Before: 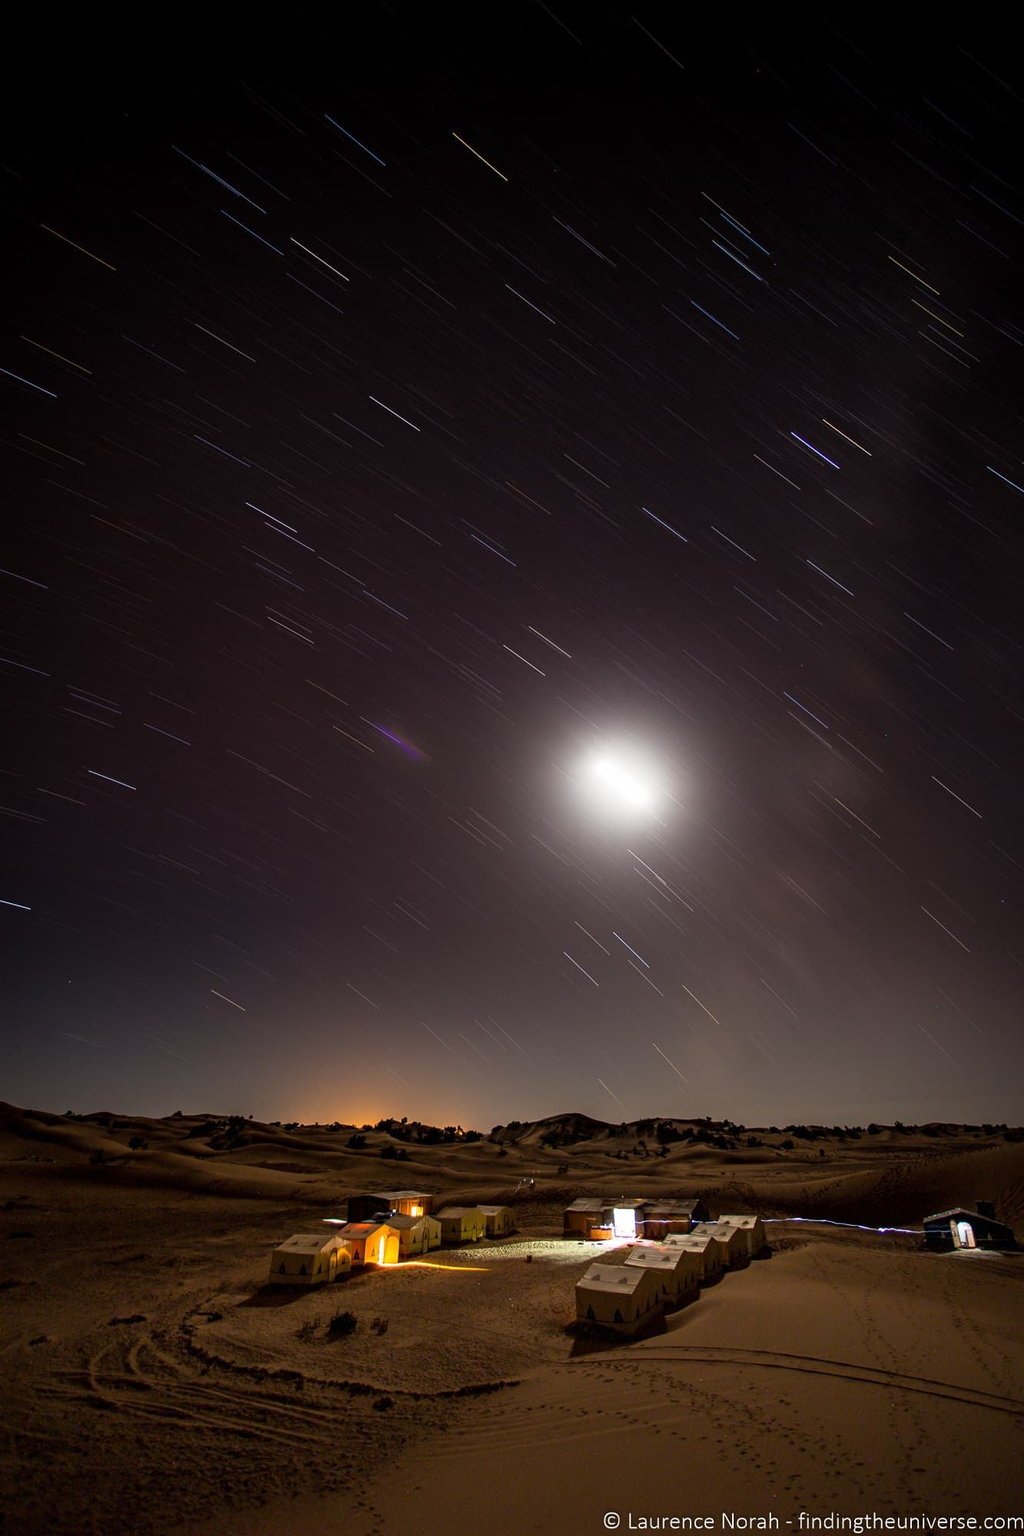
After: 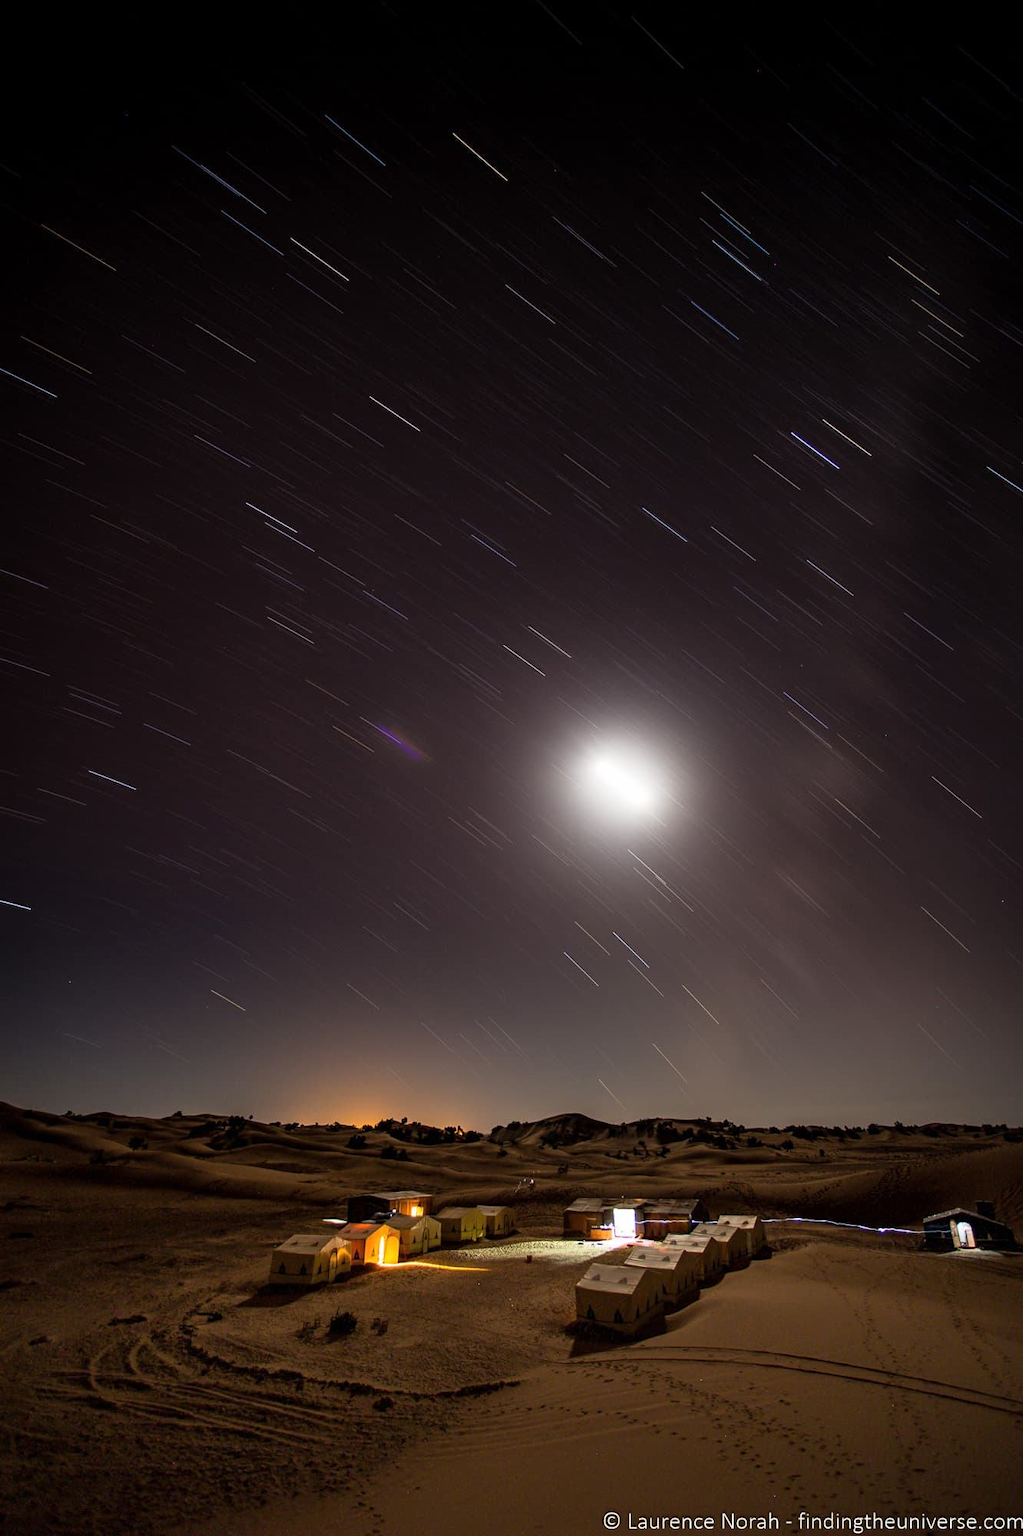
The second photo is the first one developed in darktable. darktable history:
shadows and highlights: shadows 17.69, highlights -83.87, soften with gaussian
